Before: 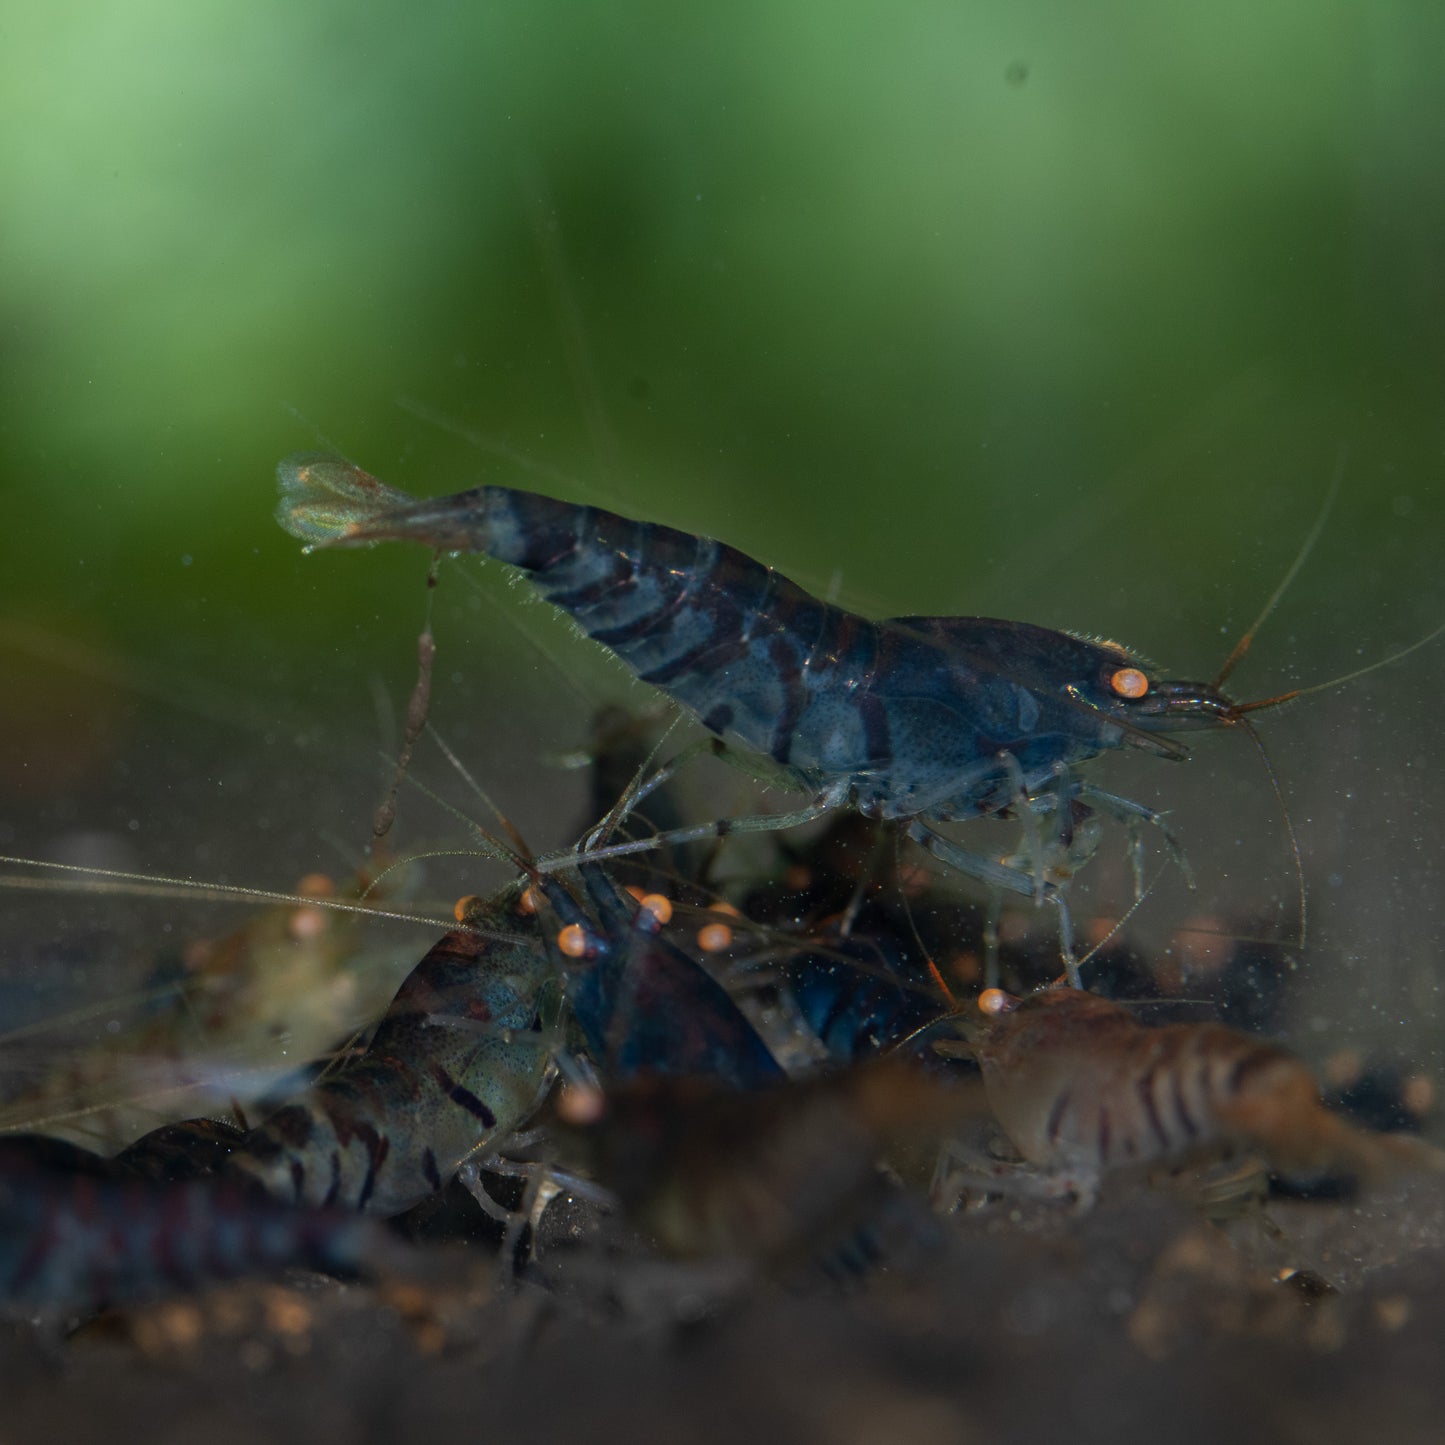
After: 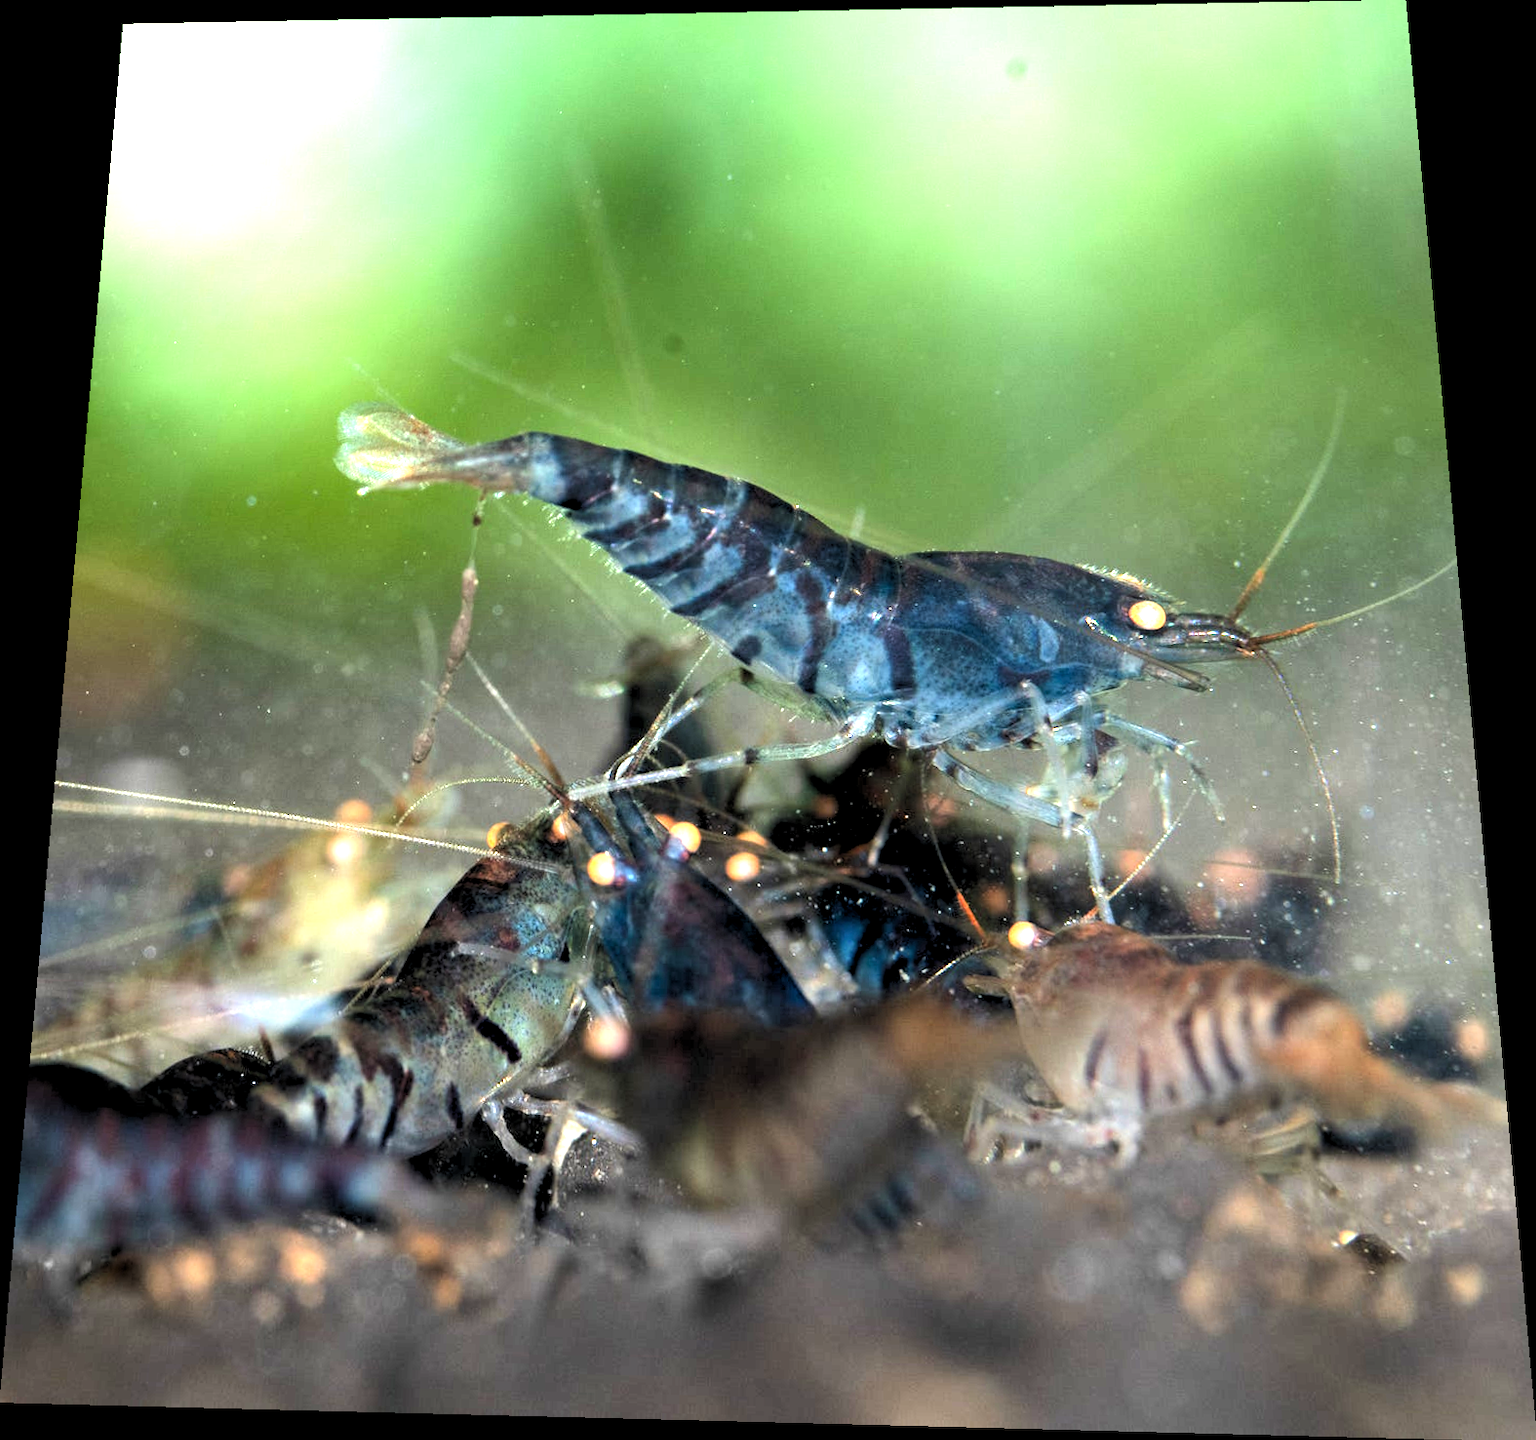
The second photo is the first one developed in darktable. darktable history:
white balance: emerald 1
tone equalizer: -8 EV -0.75 EV, -7 EV -0.7 EV, -6 EV -0.6 EV, -5 EV -0.4 EV, -3 EV 0.4 EV, -2 EV 0.6 EV, -1 EV 0.7 EV, +0 EV 0.75 EV, edges refinement/feathering 500, mask exposure compensation -1.57 EV, preserve details no
rotate and perspective: rotation 0.128°, lens shift (vertical) -0.181, lens shift (horizontal) -0.044, shear 0.001, automatic cropping off
rgb levels: levels [[0.013, 0.434, 0.89], [0, 0.5, 1], [0, 0.5, 1]]
local contrast: mode bilateral grid, contrast 100, coarseness 100, detail 108%, midtone range 0.2
exposure: black level correction 0, exposure 1.9 EV, compensate highlight preservation false
